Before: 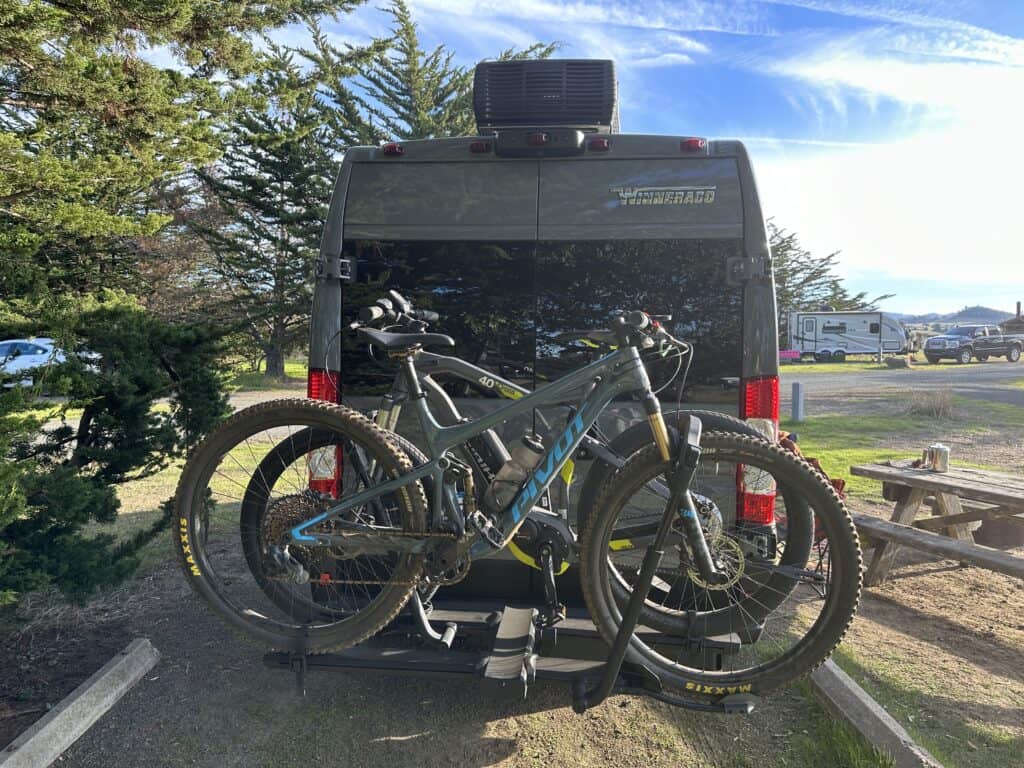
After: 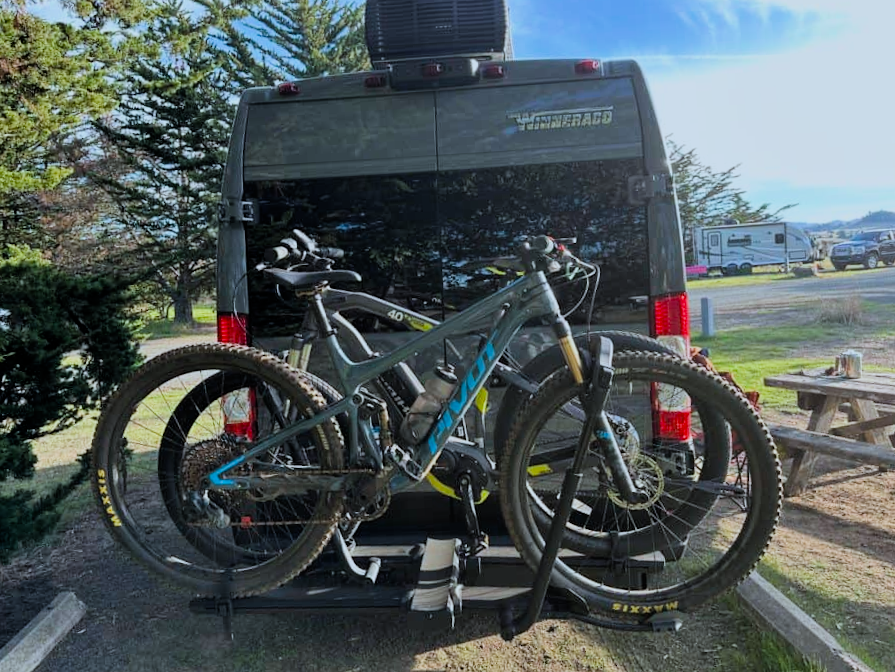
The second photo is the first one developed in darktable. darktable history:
crop and rotate: angle 3.42°, left 5.717%, top 5.683%
color correction: highlights a* -4.02, highlights b* -10.78
filmic rgb: middle gray luminance 29.04%, black relative exposure -10.37 EV, white relative exposure 5.47 EV, target black luminance 0%, hardness 3.97, latitude 1.11%, contrast 1.127, highlights saturation mix 5.94%, shadows ↔ highlights balance 15.15%, color science v4 (2020), iterations of high-quality reconstruction 10
